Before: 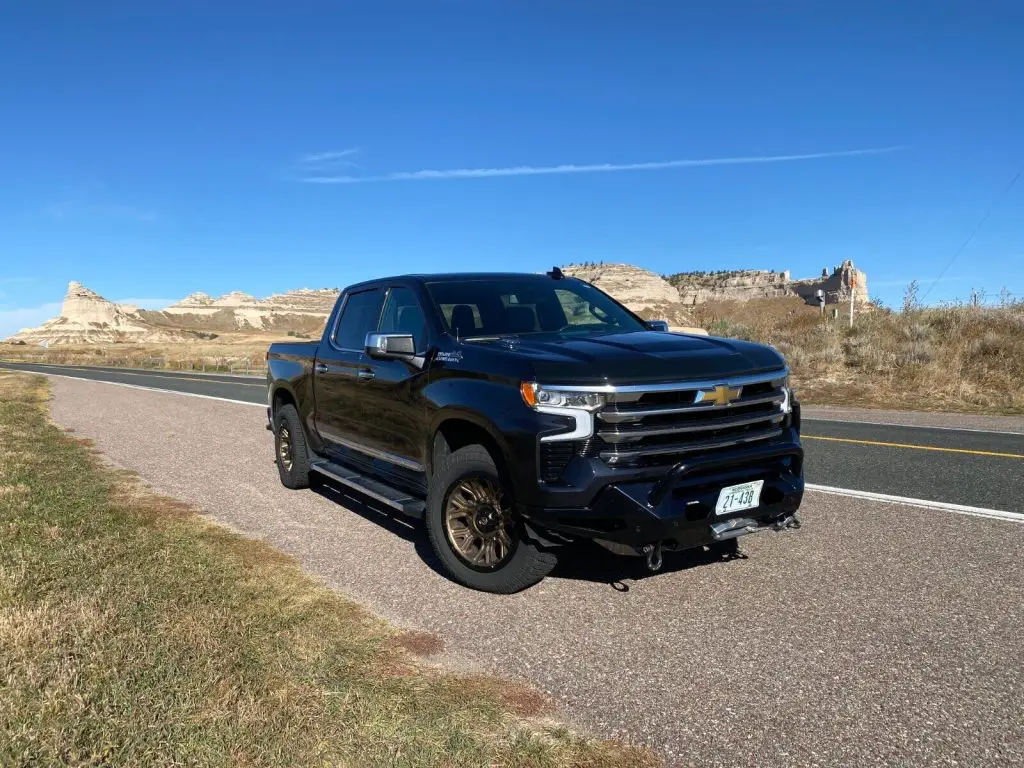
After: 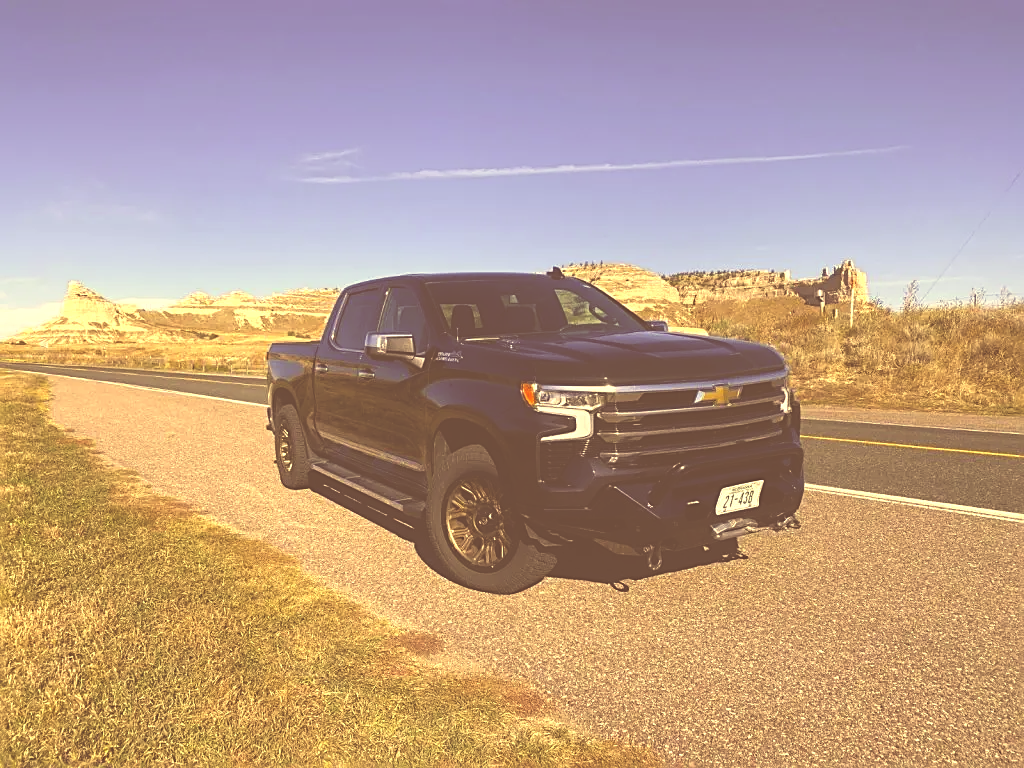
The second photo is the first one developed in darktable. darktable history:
color correction: highlights a* 9.81, highlights b* 38.54, shadows a* 14.49, shadows b* 3.42
sharpen: on, module defaults
exposure: black level correction -0.07, exposure 0.502 EV, compensate highlight preservation false
